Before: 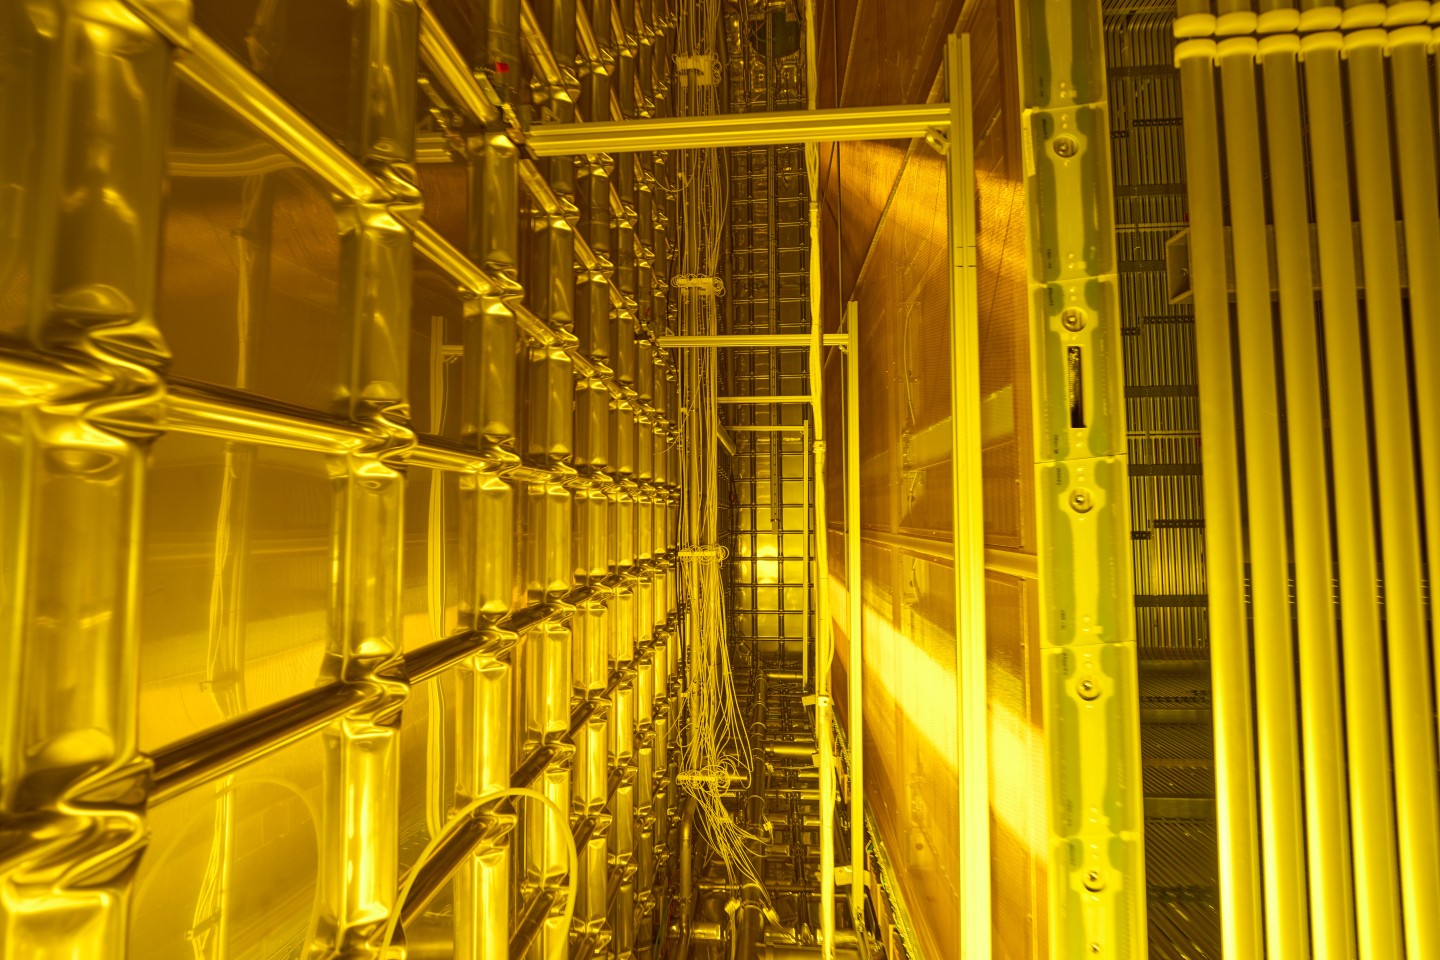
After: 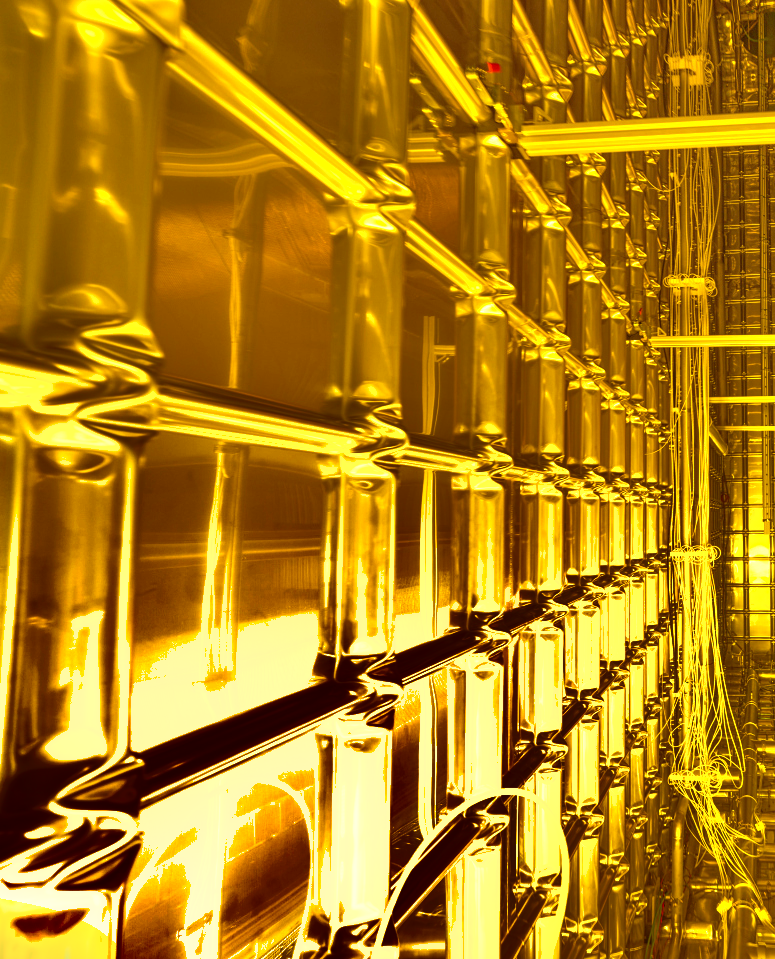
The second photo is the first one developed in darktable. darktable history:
exposure: exposure 1.223 EV, compensate highlight preservation false
shadows and highlights: shadows 20.91, highlights -82.73, soften with gaussian
crop: left 0.587%, right 45.588%, bottom 0.086%
